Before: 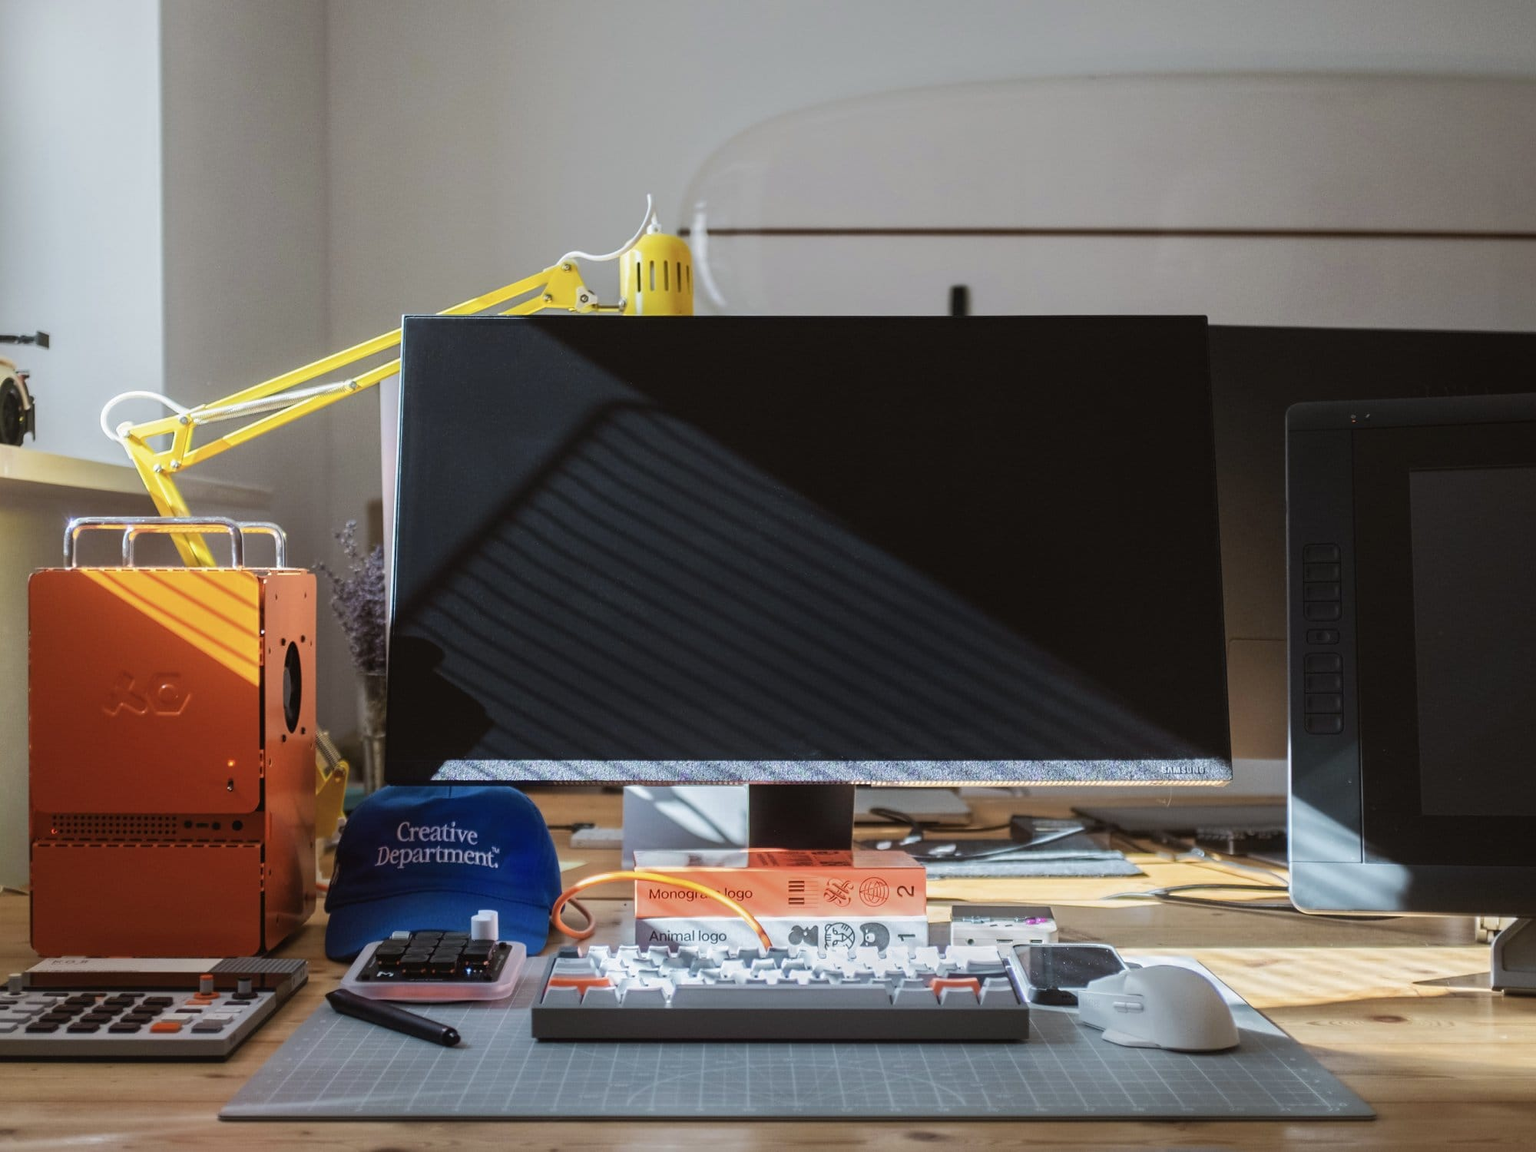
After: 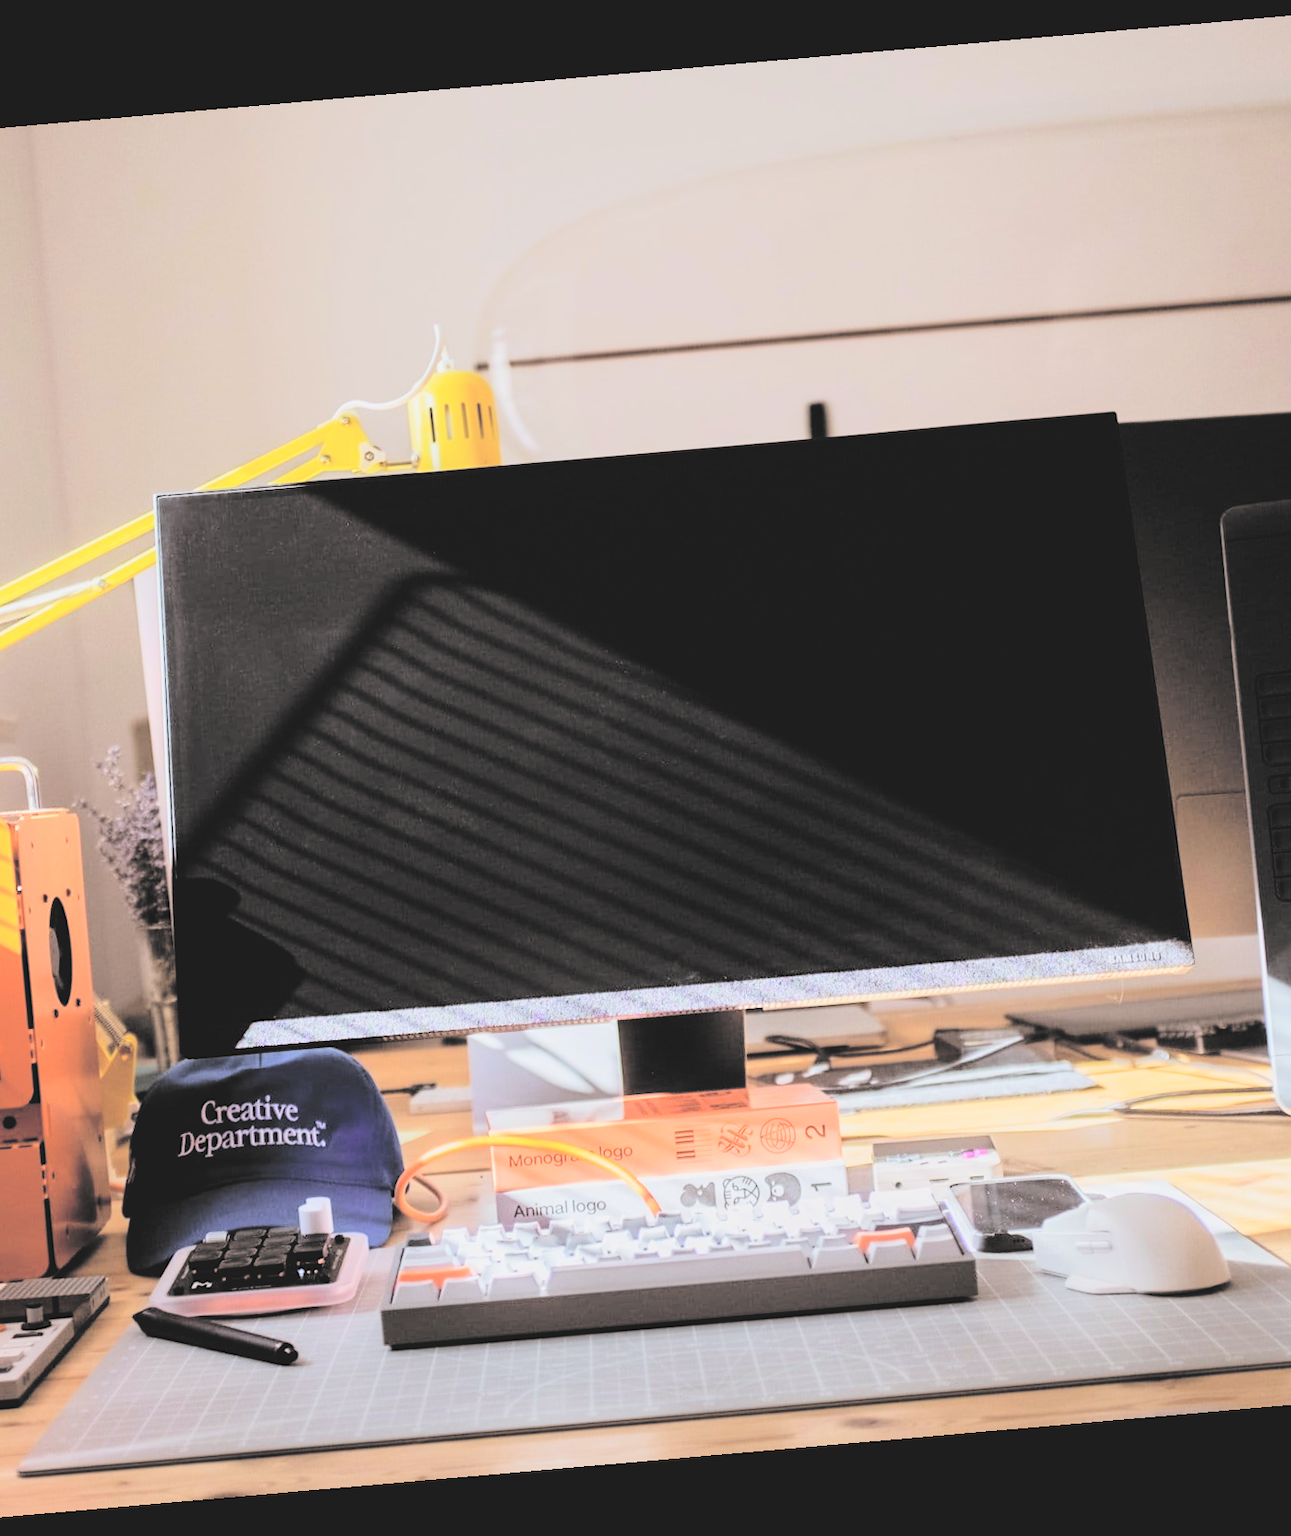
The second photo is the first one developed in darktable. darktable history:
crop and rotate: left 18.442%, right 15.508%
rotate and perspective: rotation -4.98°, automatic cropping off
contrast brightness saturation: brightness 1
filmic rgb: black relative exposure -5 EV, hardness 2.88, contrast 1.2, highlights saturation mix -30%
rgb levels: mode RGB, independent channels, levels [[0, 0.5, 1], [0, 0.521, 1], [0, 0.536, 1]]
